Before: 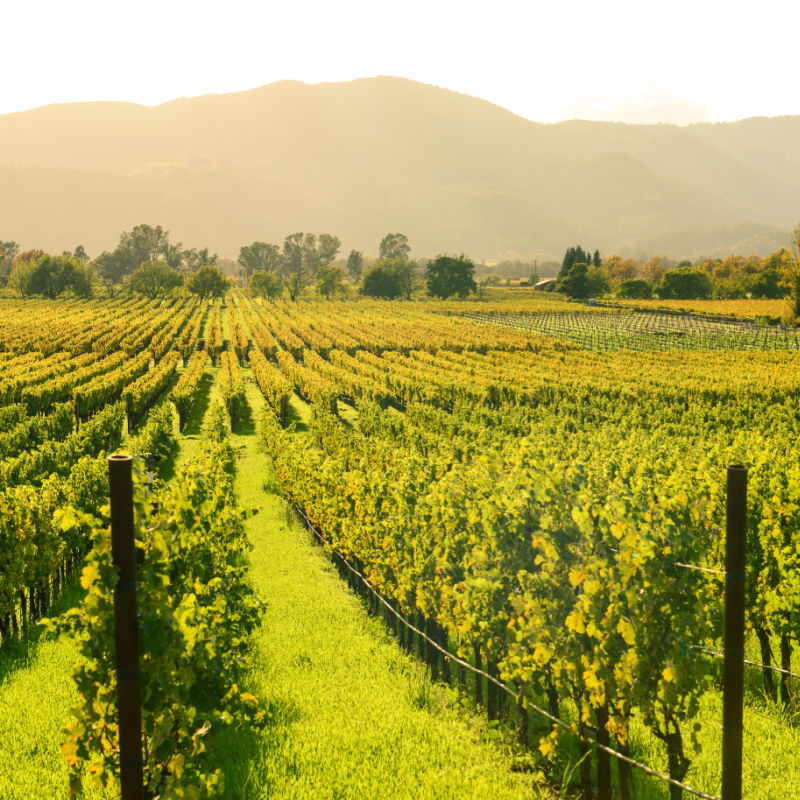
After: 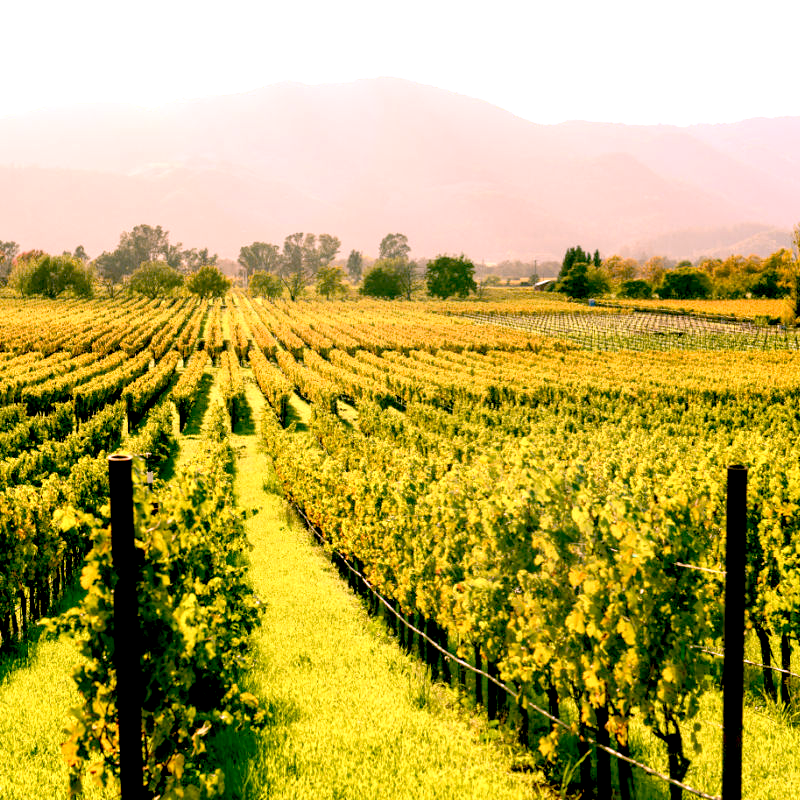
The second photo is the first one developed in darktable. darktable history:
exposure: black level correction 0.039, exposure 0.499 EV, compensate highlight preservation false
color correction: highlights a* 15.89, highlights b* -20.28
